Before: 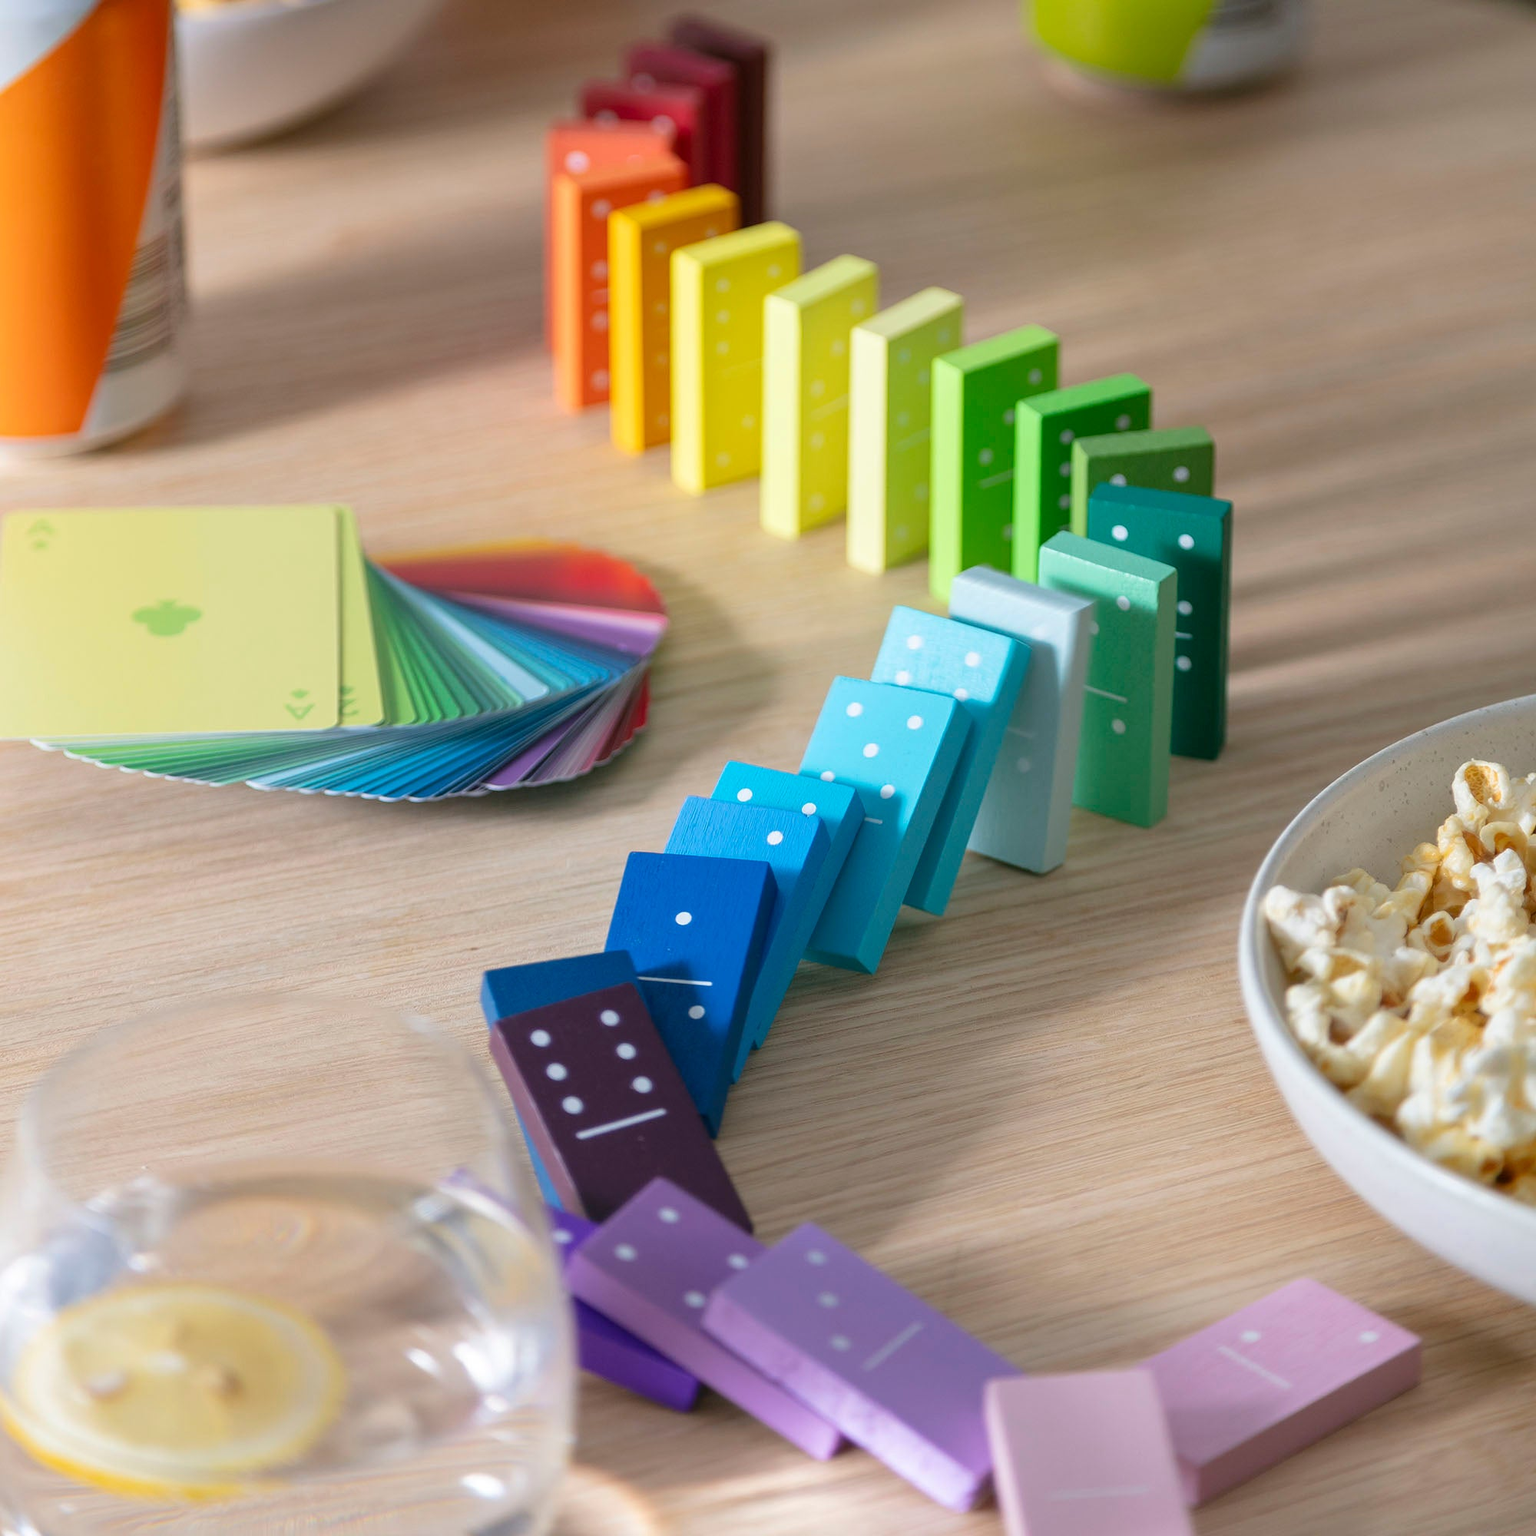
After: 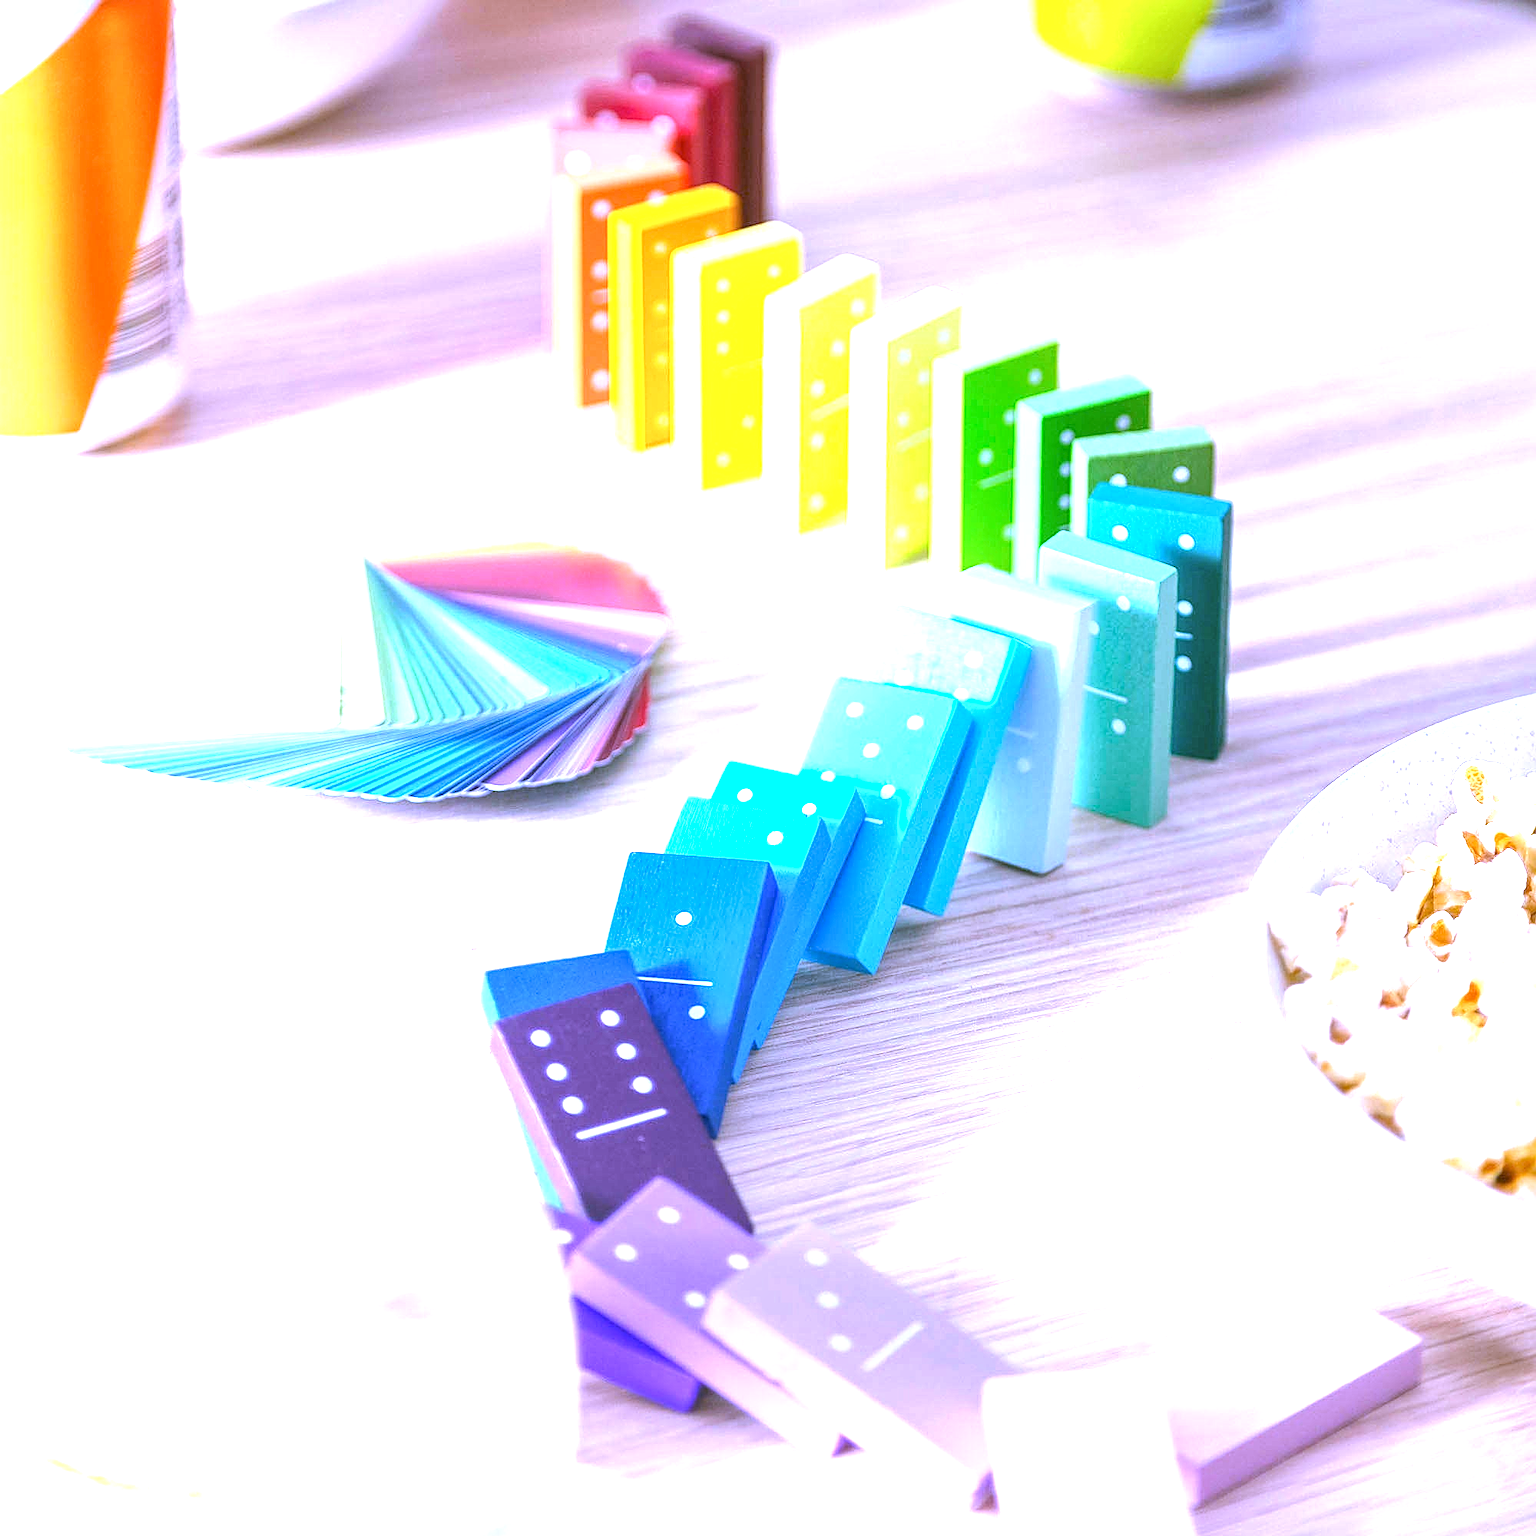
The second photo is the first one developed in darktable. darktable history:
local contrast: highlights 99%, shadows 86%, detail 160%, midtone range 0.2
exposure: exposure 2 EV, compensate highlight preservation false
sharpen: on, module defaults
color balance: lift [1.004, 1.002, 1.002, 0.998], gamma [1, 1.007, 1.002, 0.993], gain [1, 0.977, 1.013, 1.023], contrast -3.64%
white balance: red 0.98, blue 1.61
